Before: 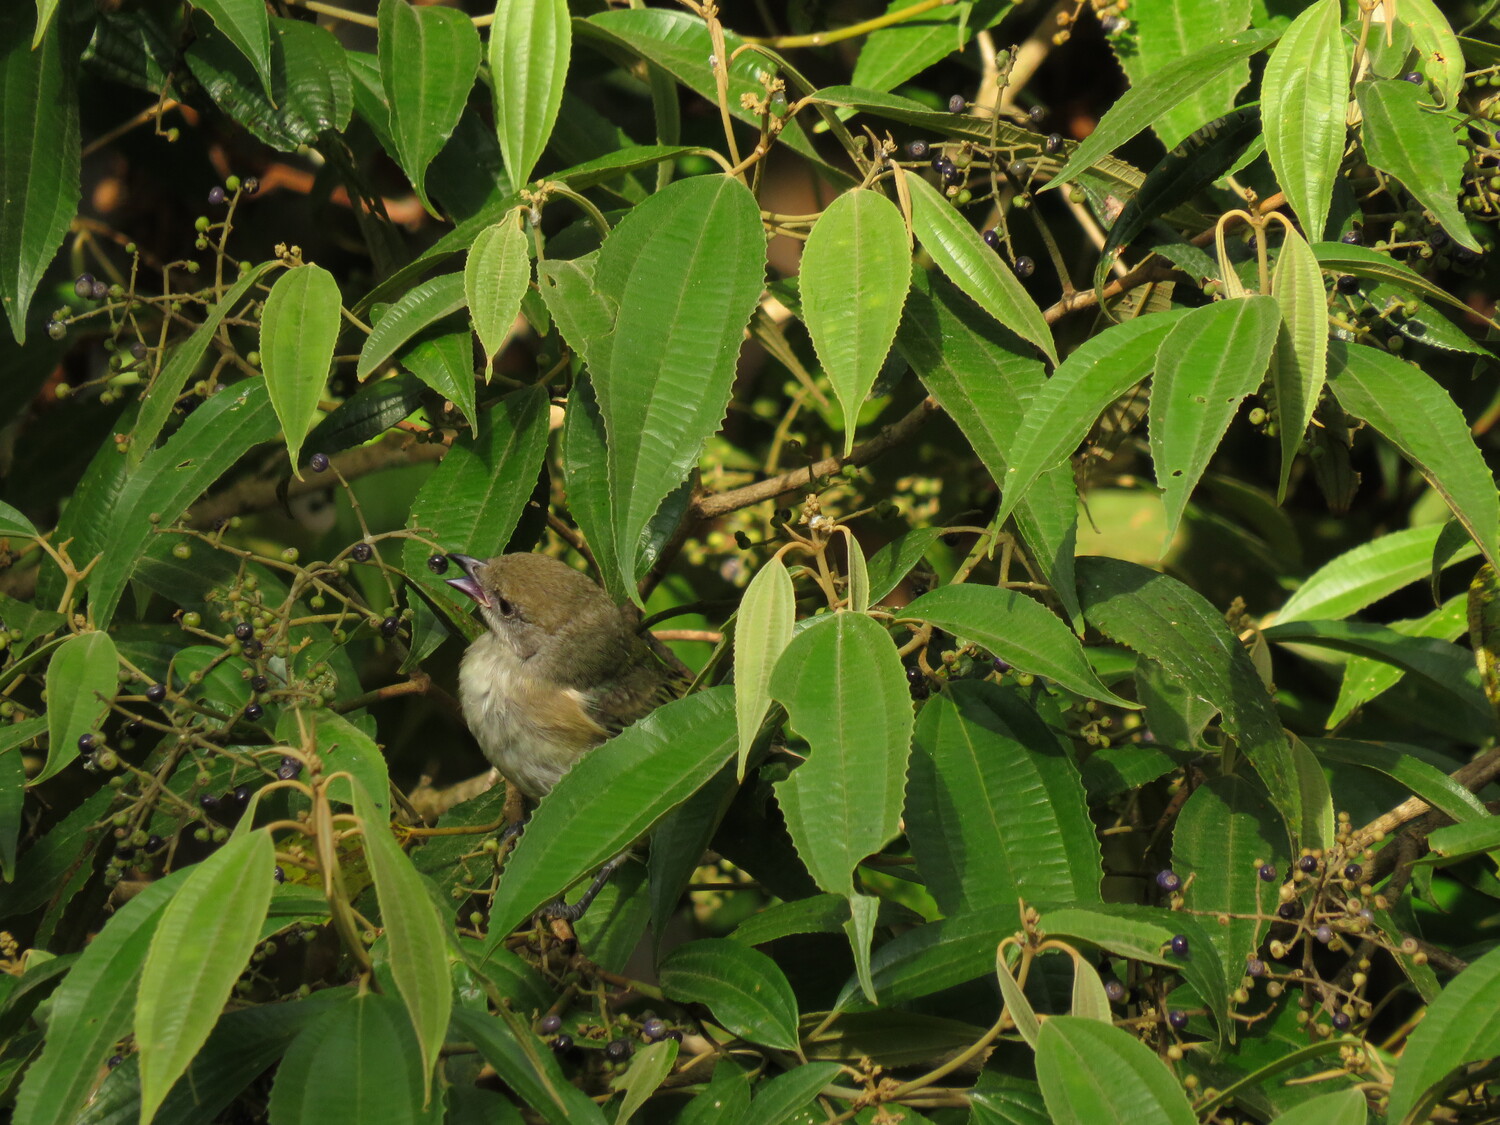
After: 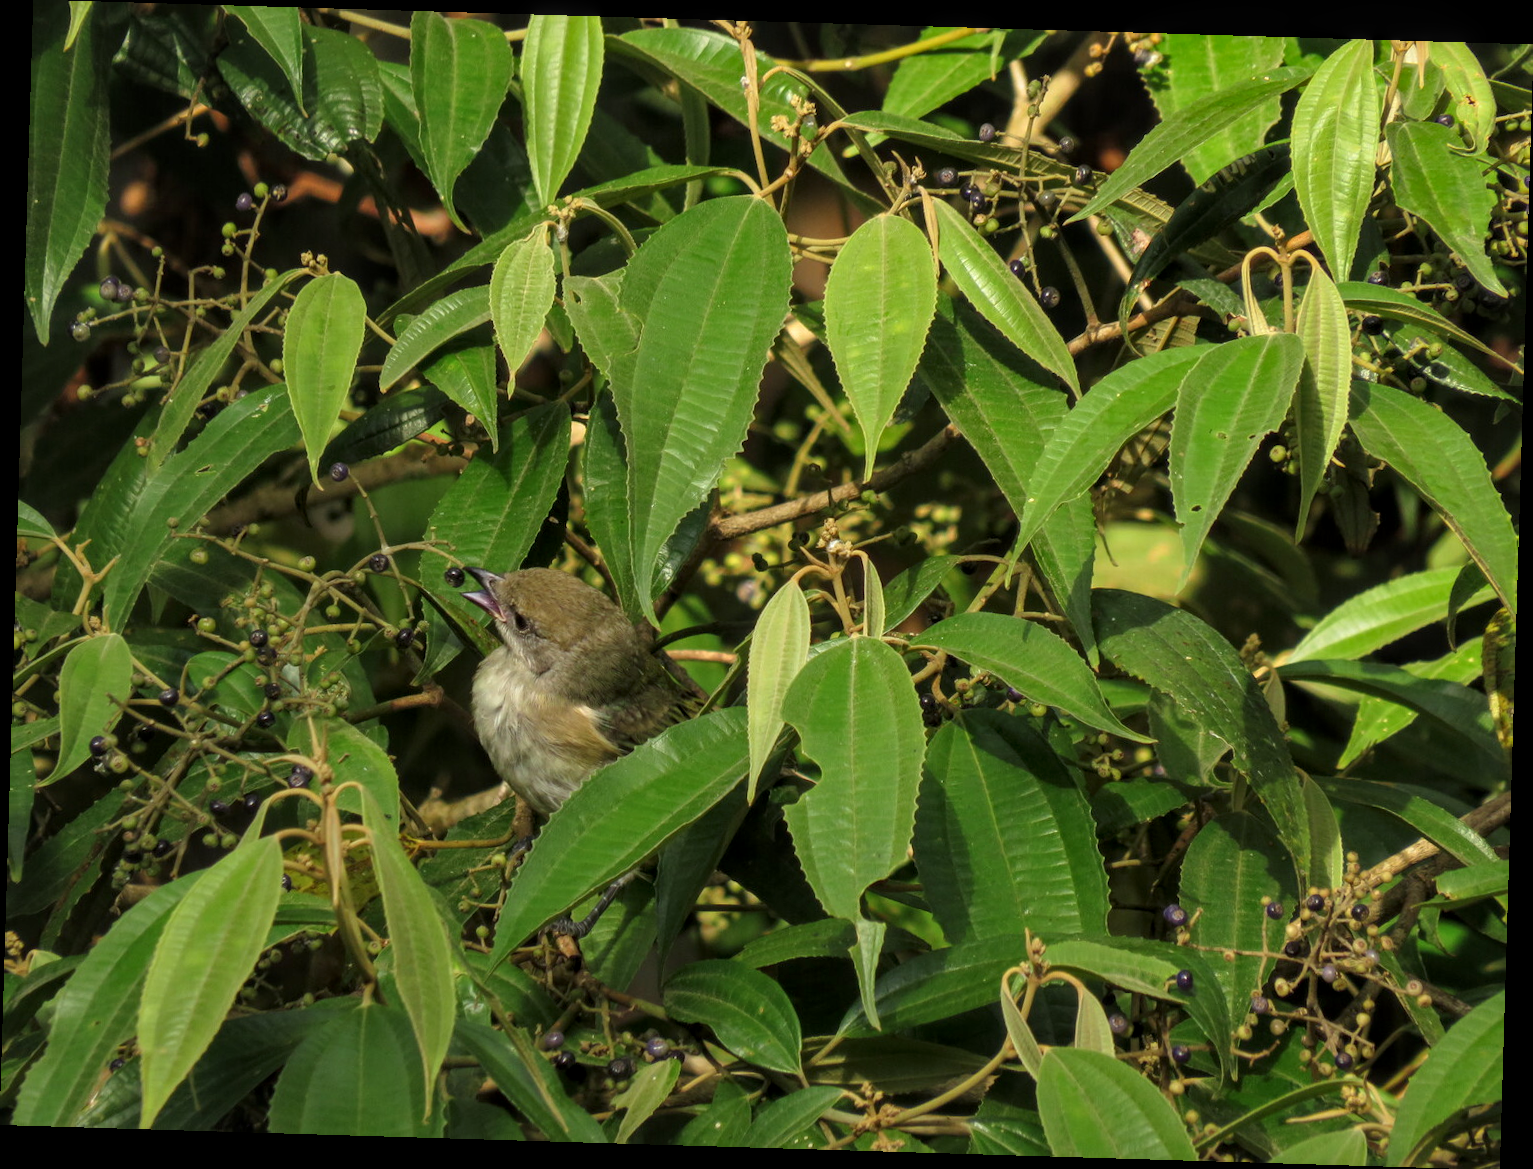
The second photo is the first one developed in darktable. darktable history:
local contrast: detail 130%
rotate and perspective: rotation 1.72°, automatic cropping off
